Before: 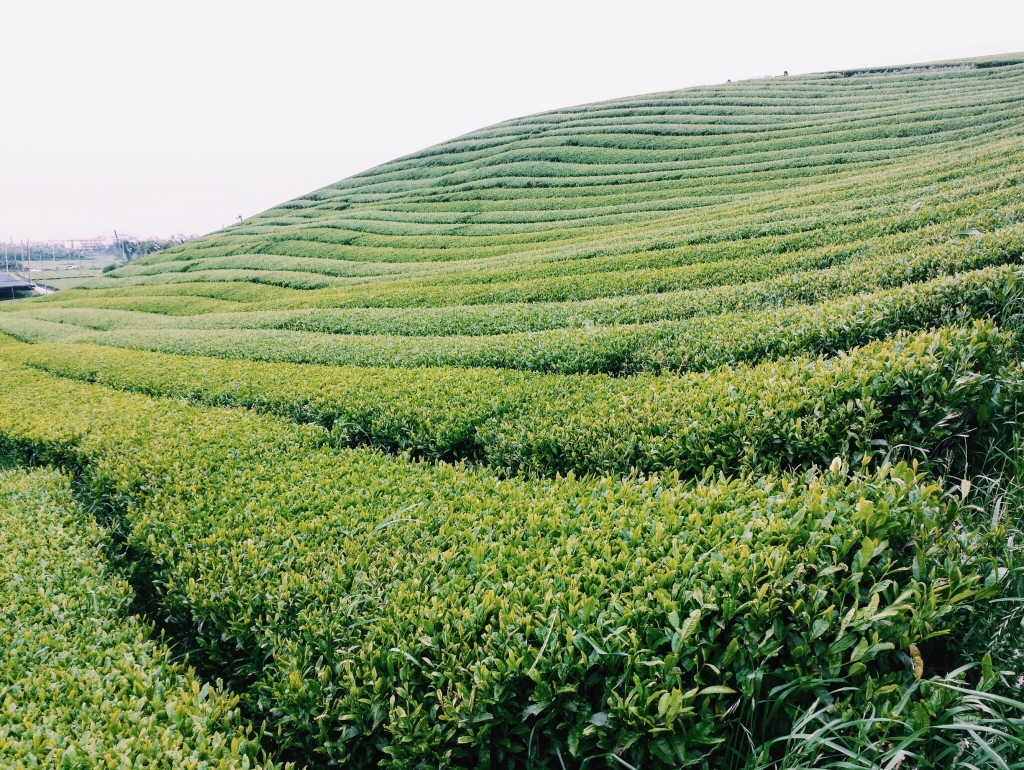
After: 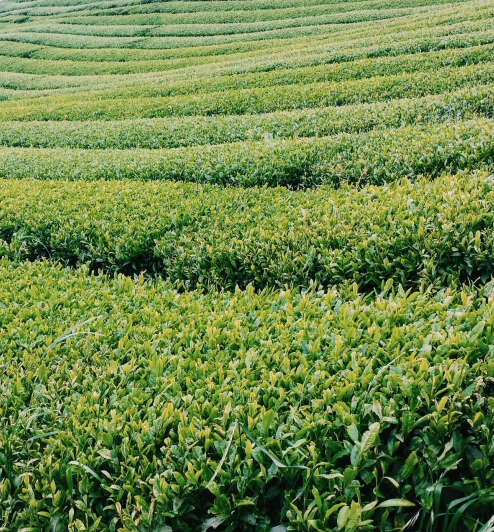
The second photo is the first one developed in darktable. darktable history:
crop: left 31.397%, top 24.351%, right 20.264%, bottom 6.466%
